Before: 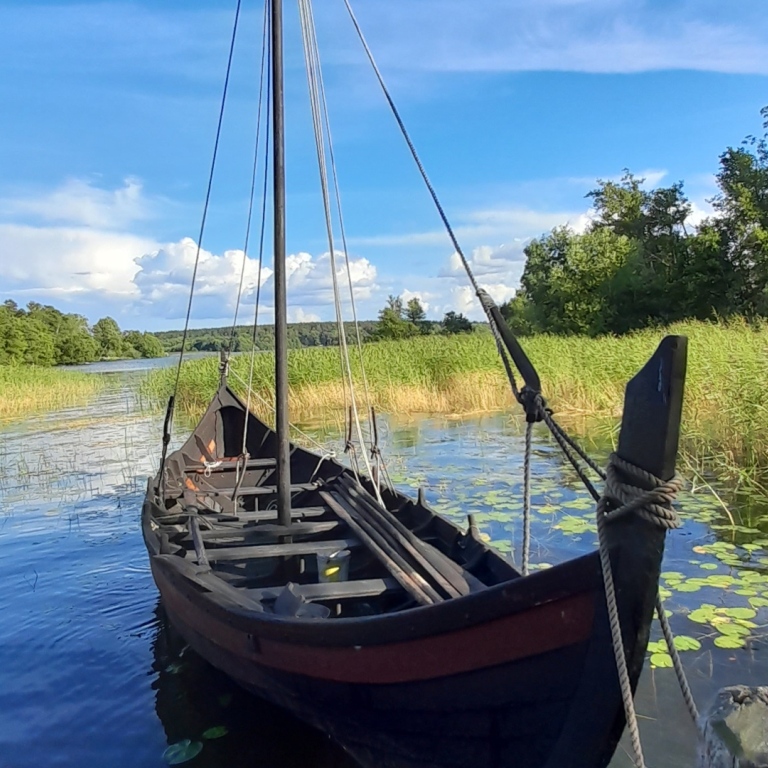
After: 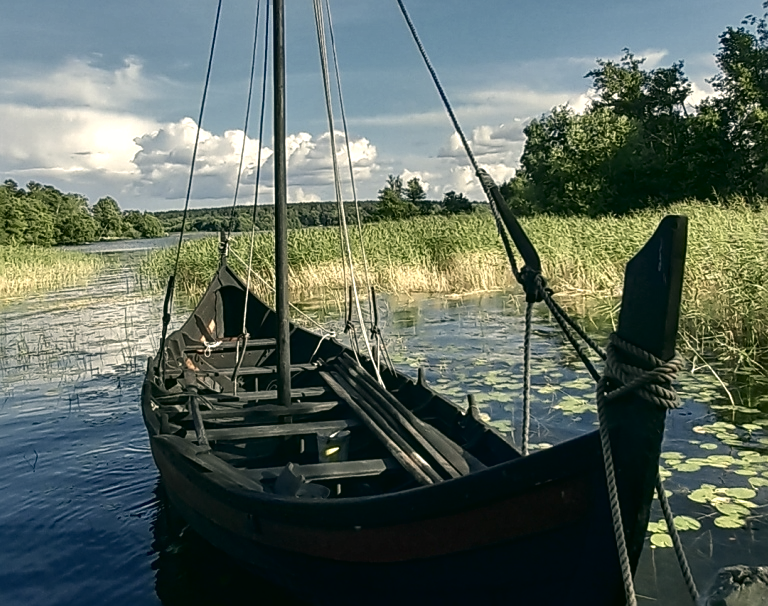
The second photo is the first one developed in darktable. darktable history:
crop and rotate: top 15.734%, bottom 5.348%
contrast brightness saturation: contrast 0.099, brightness -0.271, saturation 0.145
local contrast: detail 110%
tone equalizer: on, module defaults
color zones: curves: ch0 [(0, 0.6) (0.129, 0.585) (0.193, 0.596) (0.429, 0.5) (0.571, 0.5) (0.714, 0.5) (0.857, 0.5) (1, 0.6)]; ch1 [(0, 0.453) (0.112, 0.245) (0.213, 0.252) (0.429, 0.233) (0.571, 0.231) (0.683, 0.242) (0.857, 0.296) (1, 0.453)]
sharpen: on, module defaults
color correction: highlights a* 5.3, highlights b* 24.54, shadows a* -16.24, shadows b* 3.71
